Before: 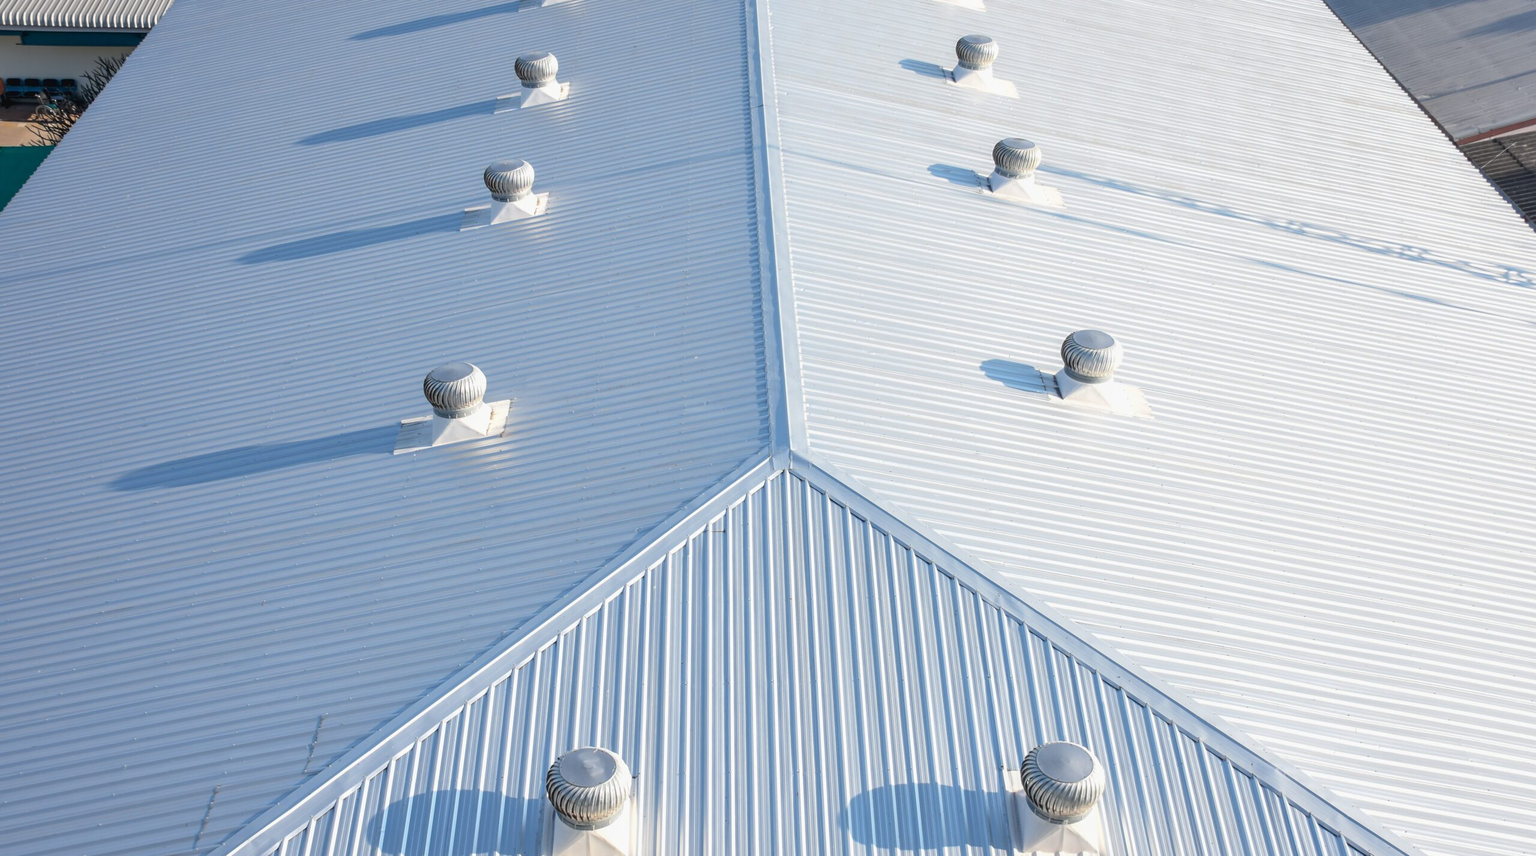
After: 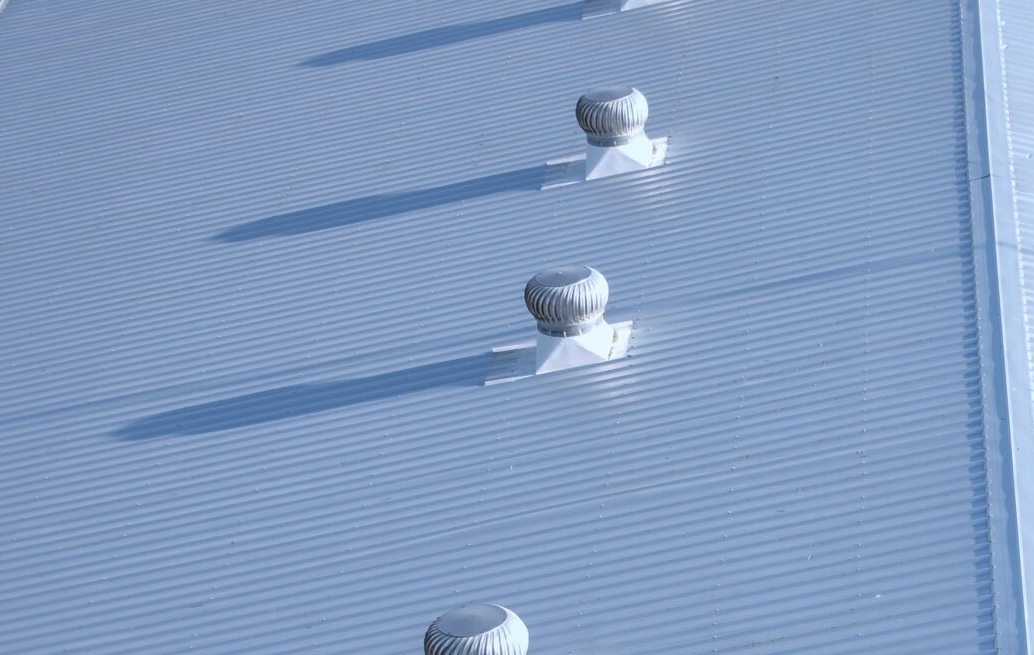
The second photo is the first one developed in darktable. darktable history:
tone curve: curves: ch0 [(0, 0.024) (0.119, 0.146) (0.474, 0.485) (0.718, 0.739) (0.817, 0.839) (1, 0.998)]; ch1 [(0, 0) (0.377, 0.416) (0.439, 0.451) (0.477, 0.485) (0.501, 0.503) (0.538, 0.544) (0.58, 0.613) (0.664, 0.7) (0.783, 0.804) (1, 1)]; ch2 [(0, 0) (0.38, 0.405) (0.463, 0.456) (0.498, 0.497) (0.524, 0.535) (0.578, 0.576) (0.648, 0.665) (1, 1)], color space Lab, independent channels, preserve colors none
shadows and highlights: on, module defaults
color calibration: x 0.372, y 0.386, temperature 4284.29 K
crop and rotate: left 11.023%, top 0.067%, right 48.587%, bottom 54.025%
